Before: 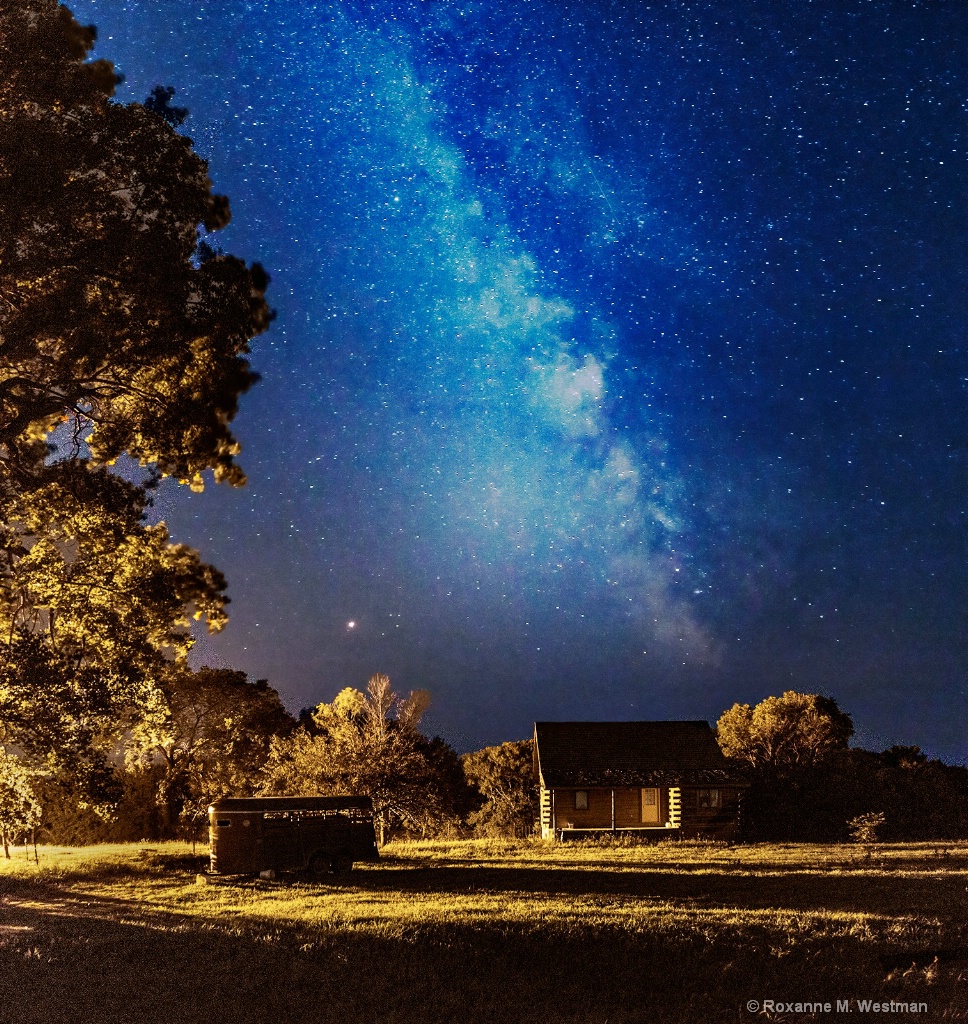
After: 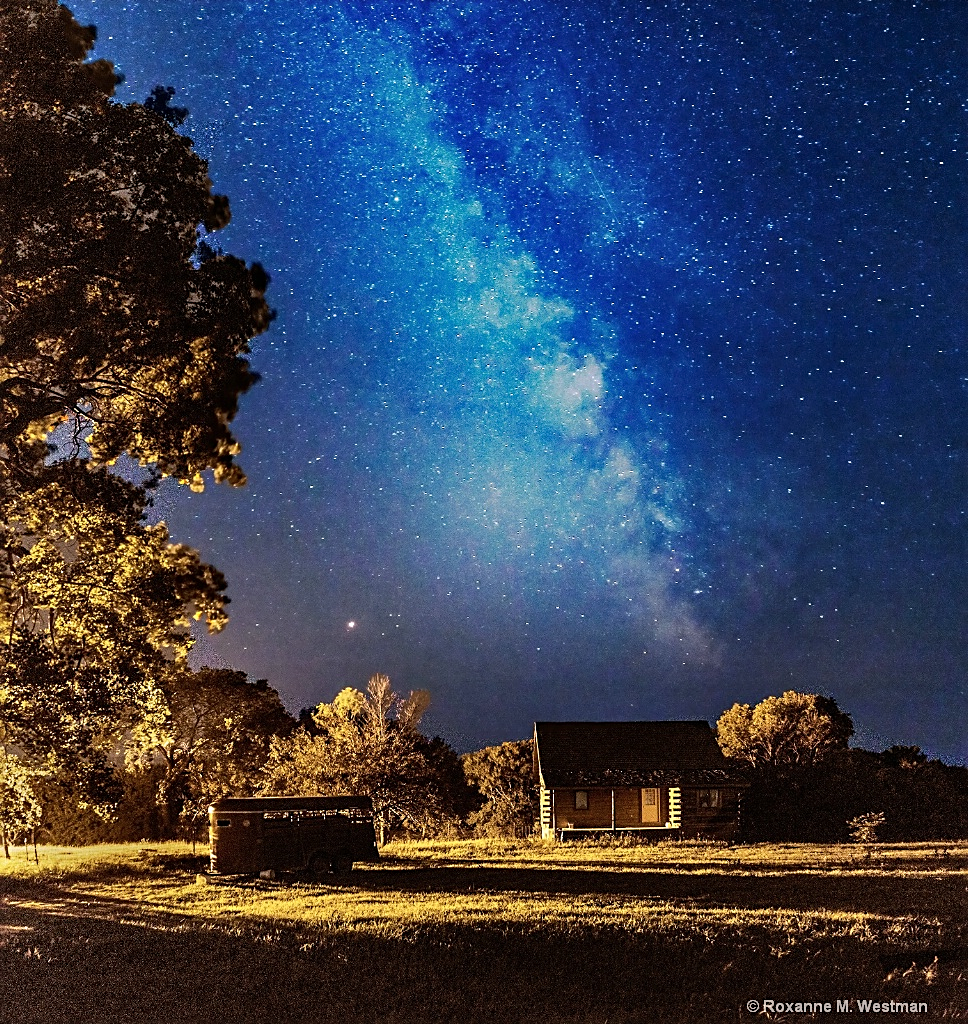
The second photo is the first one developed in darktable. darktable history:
sharpen: on, module defaults
shadows and highlights: shadows 33.83, highlights -46.64, compress 49.54%, soften with gaussian
